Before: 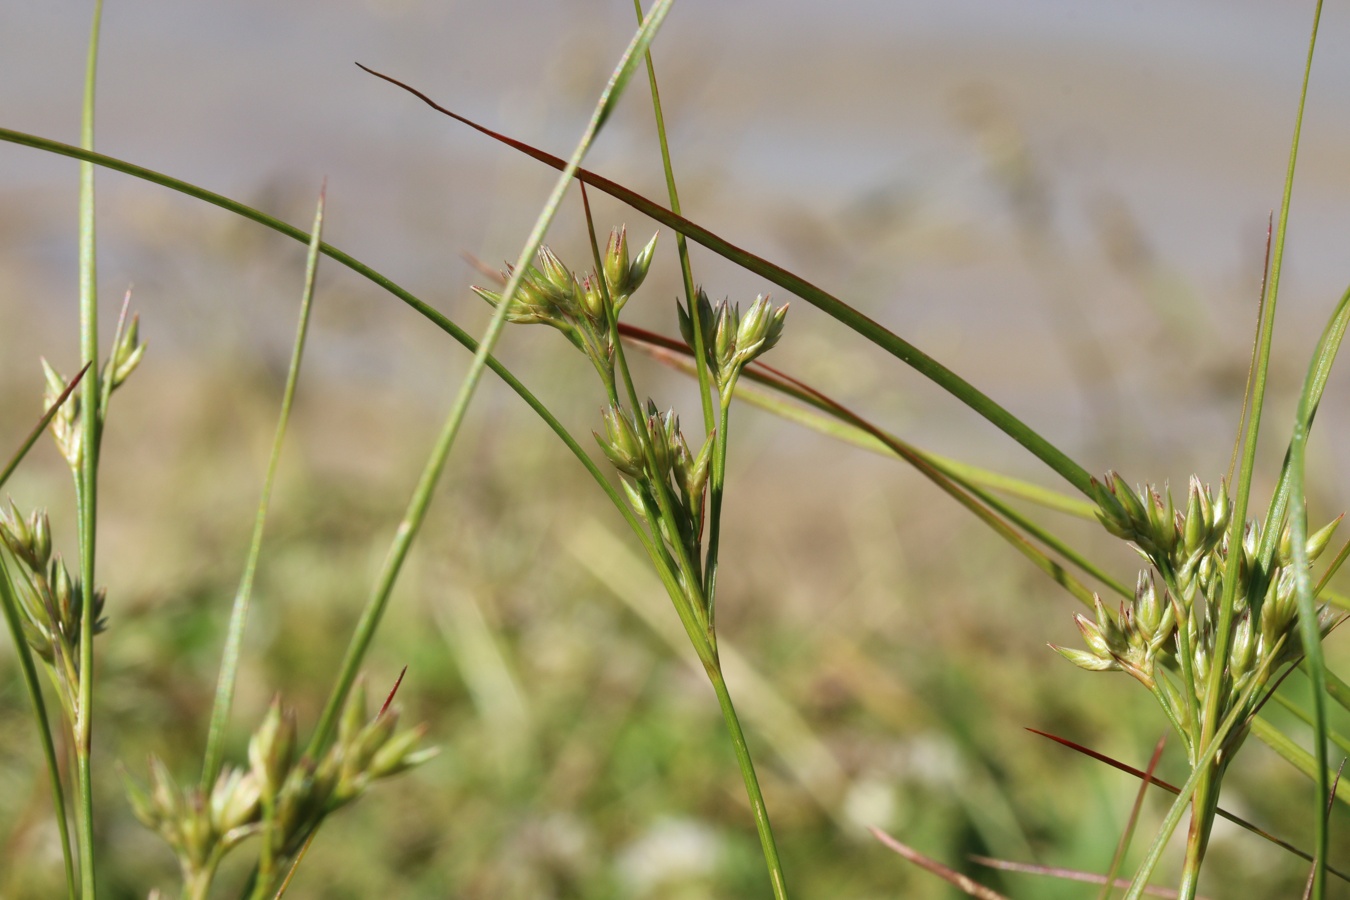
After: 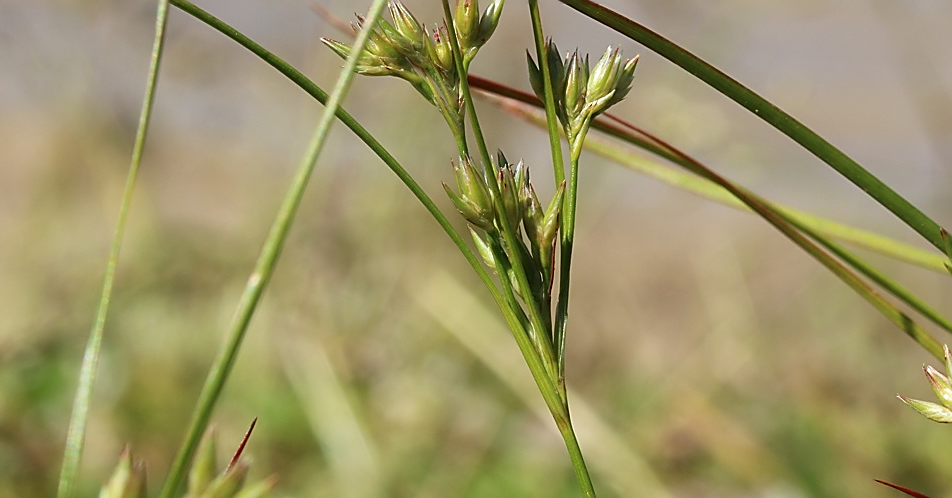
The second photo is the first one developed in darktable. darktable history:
crop: left 11.123%, top 27.61%, right 18.3%, bottom 17.034%
tone equalizer: on, module defaults
sharpen: radius 1.4, amount 1.25, threshold 0.7
